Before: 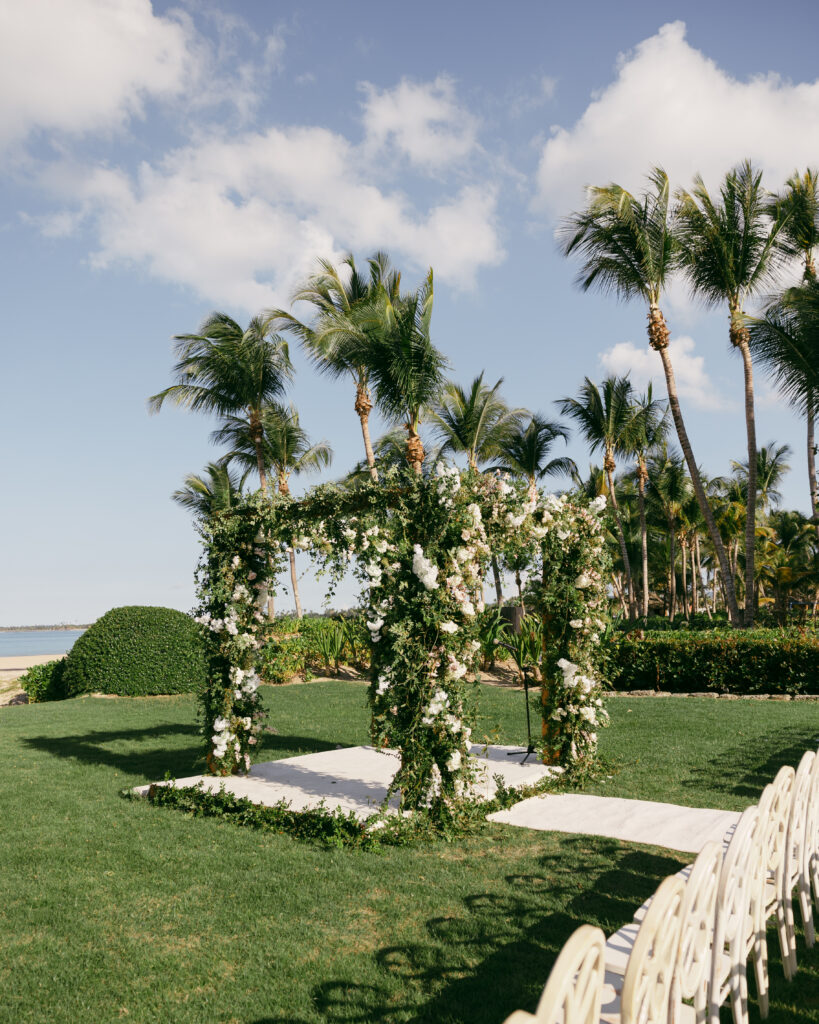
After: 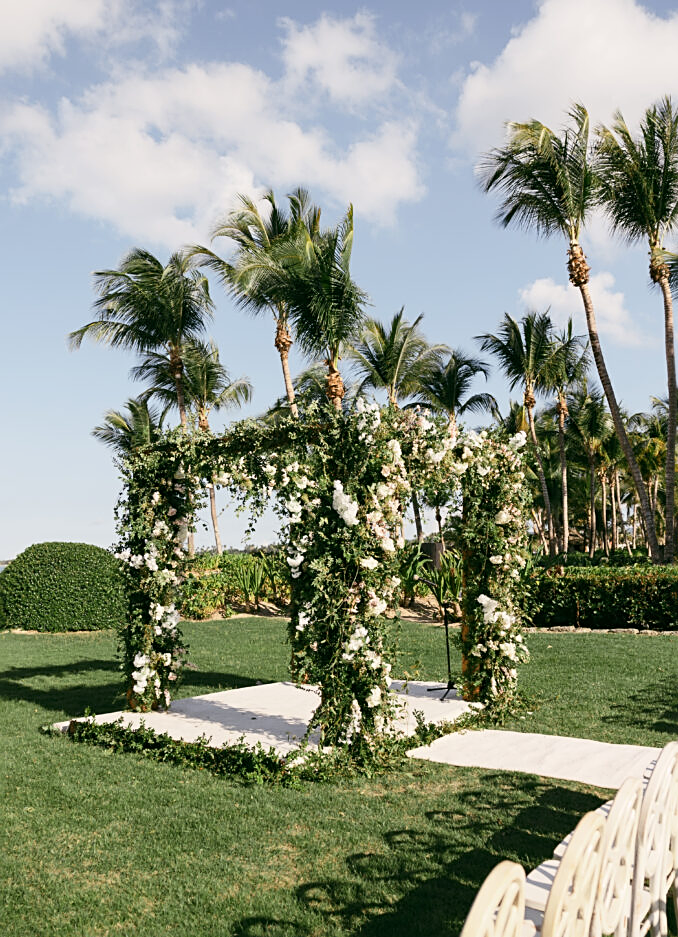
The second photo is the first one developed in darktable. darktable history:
crop: left 9.807%, top 6.259%, right 7.334%, bottom 2.177%
sharpen: on, module defaults
contrast brightness saturation: contrast 0.15, brightness 0.05
